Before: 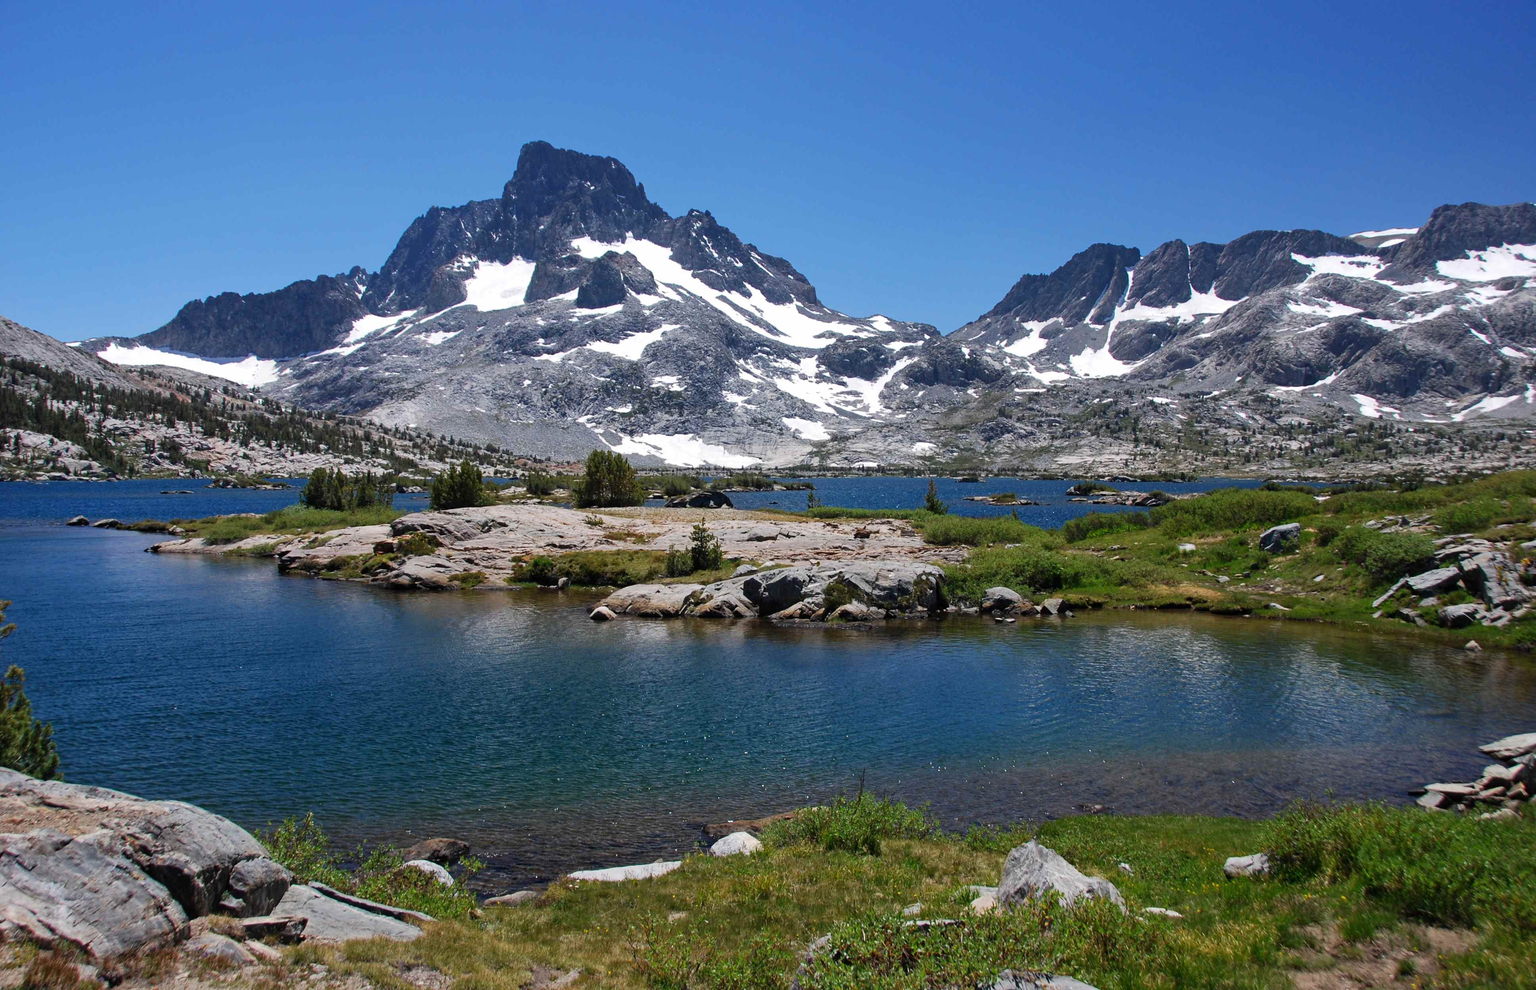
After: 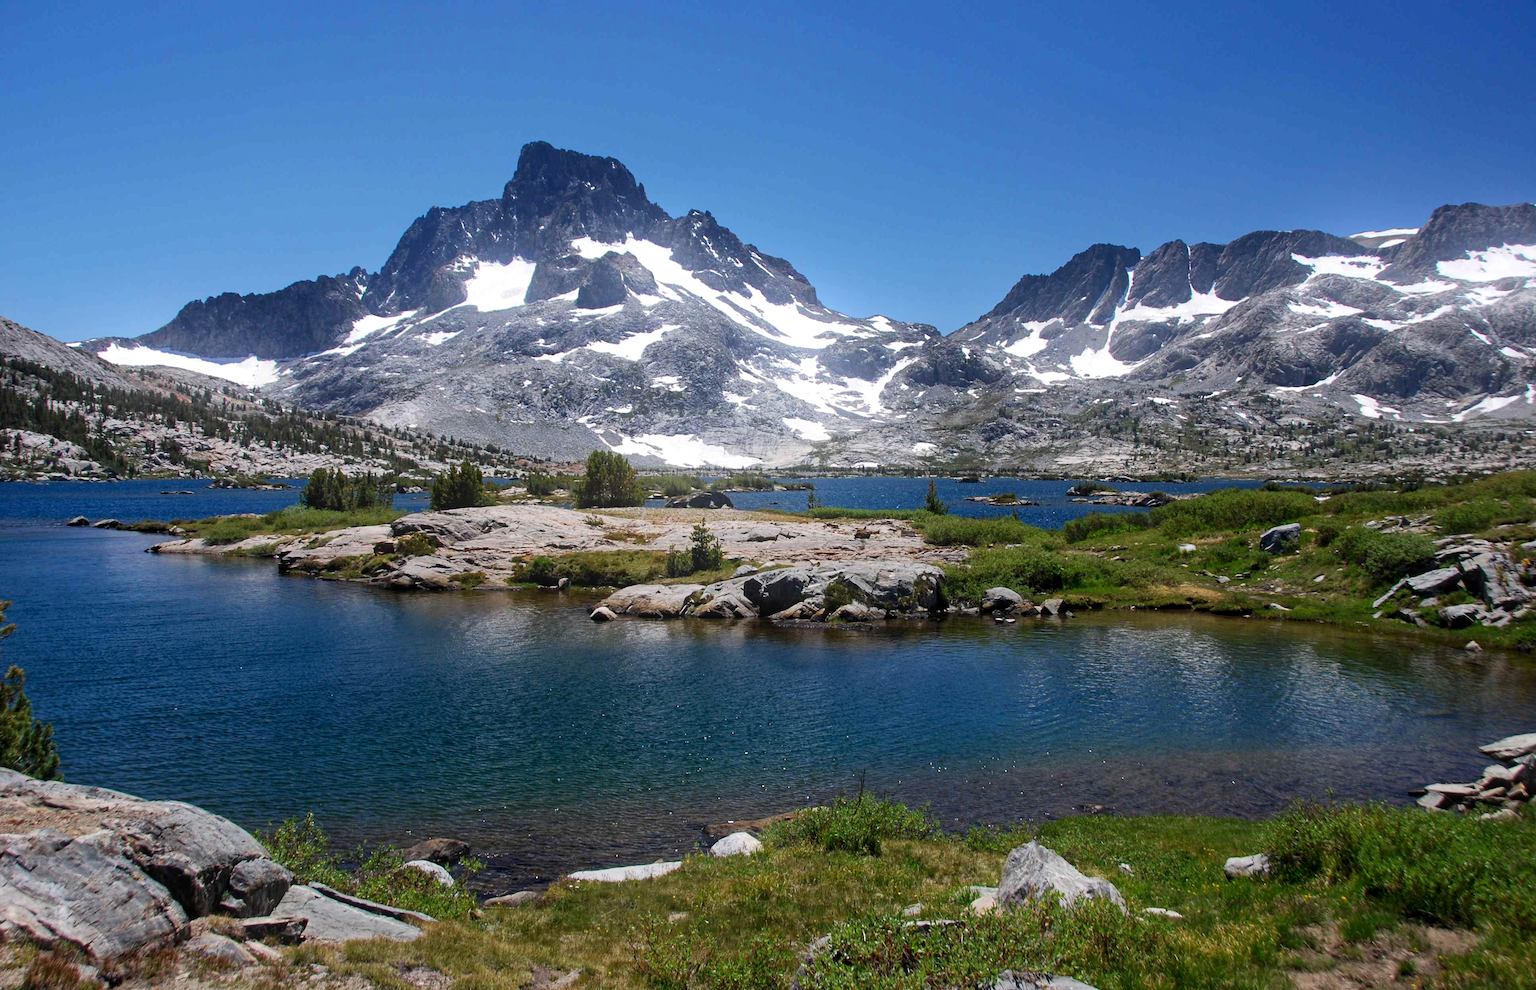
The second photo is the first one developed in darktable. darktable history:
sharpen: radius 5.325, amount 0.312, threshold 26.433
bloom: on, module defaults
contrast brightness saturation: contrast 0.03, brightness -0.04
local contrast: highlights 100%, shadows 100%, detail 120%, midtone range 0.2
